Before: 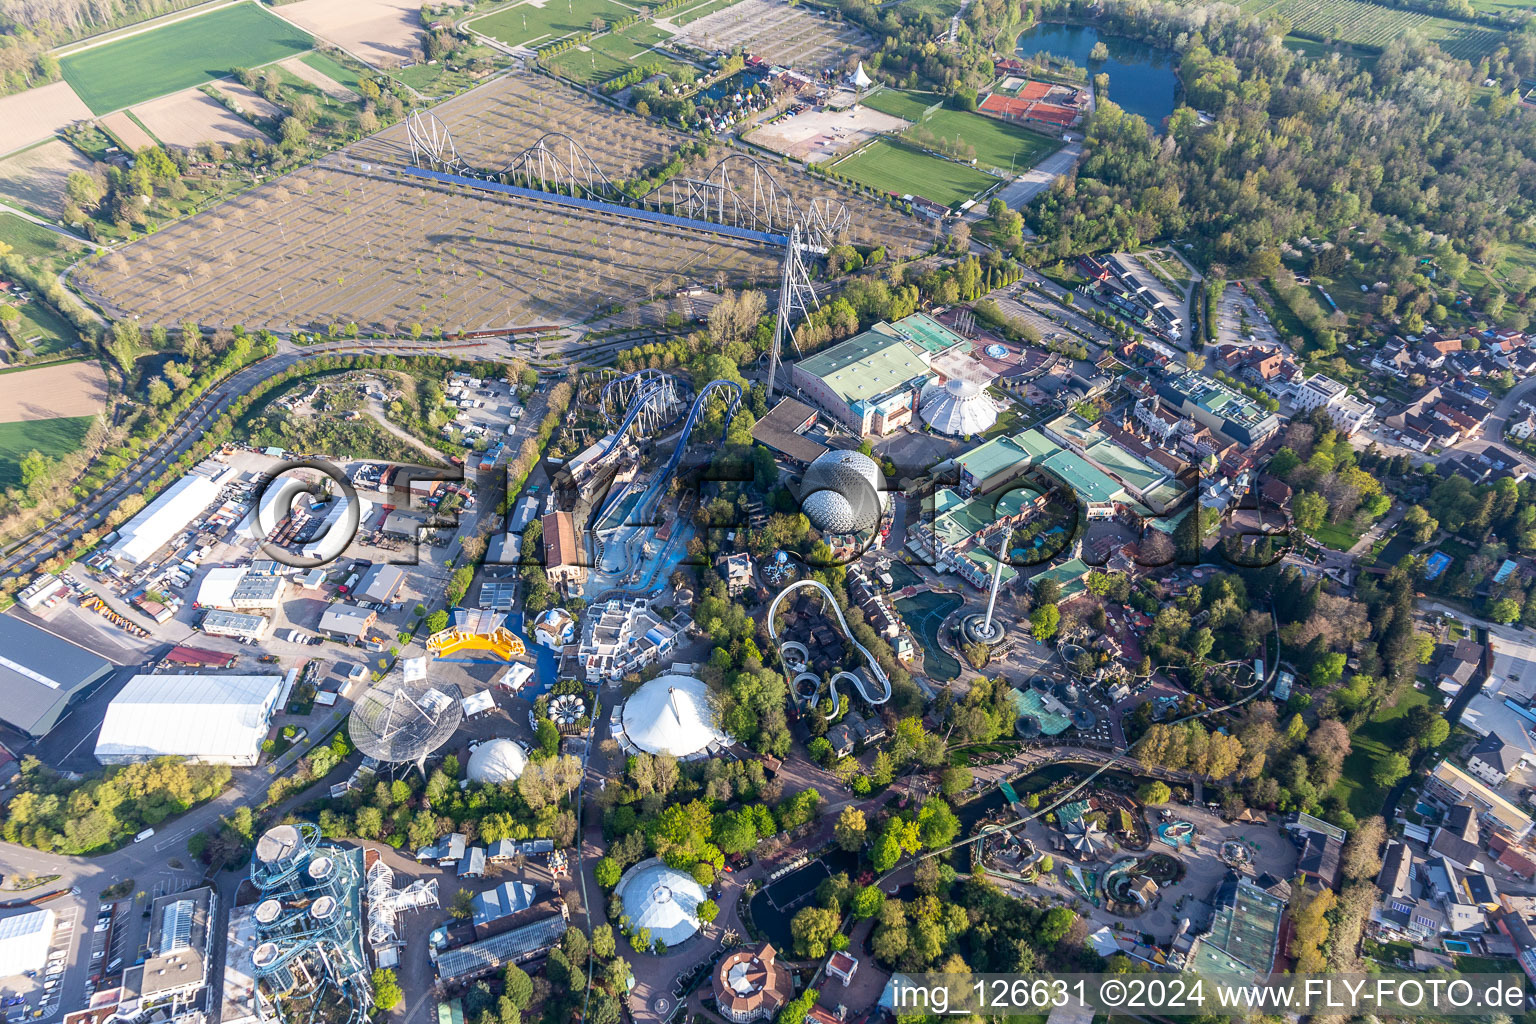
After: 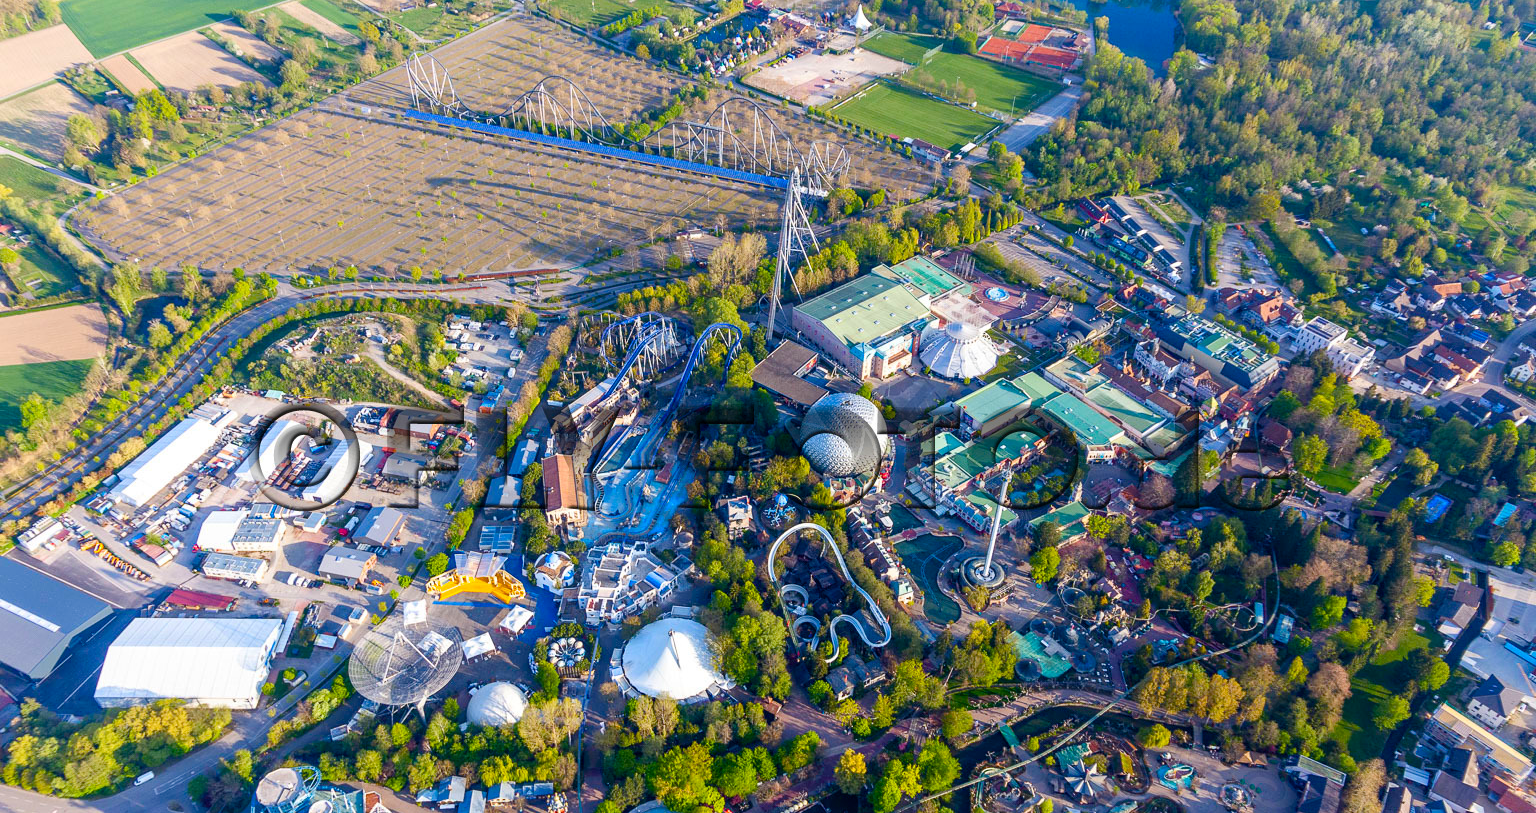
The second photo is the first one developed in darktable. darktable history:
color balance rgb: linear chroma grading › global chroma 19.5%, perceptual saturation grading › global saturation 20%, perceptual saturation grading › highlights -25.631%, perceptual saturation grading › shadows 25.547%, global vibrance 30.017%
crop and rotate: top 5.658%, bottom 14.918%
